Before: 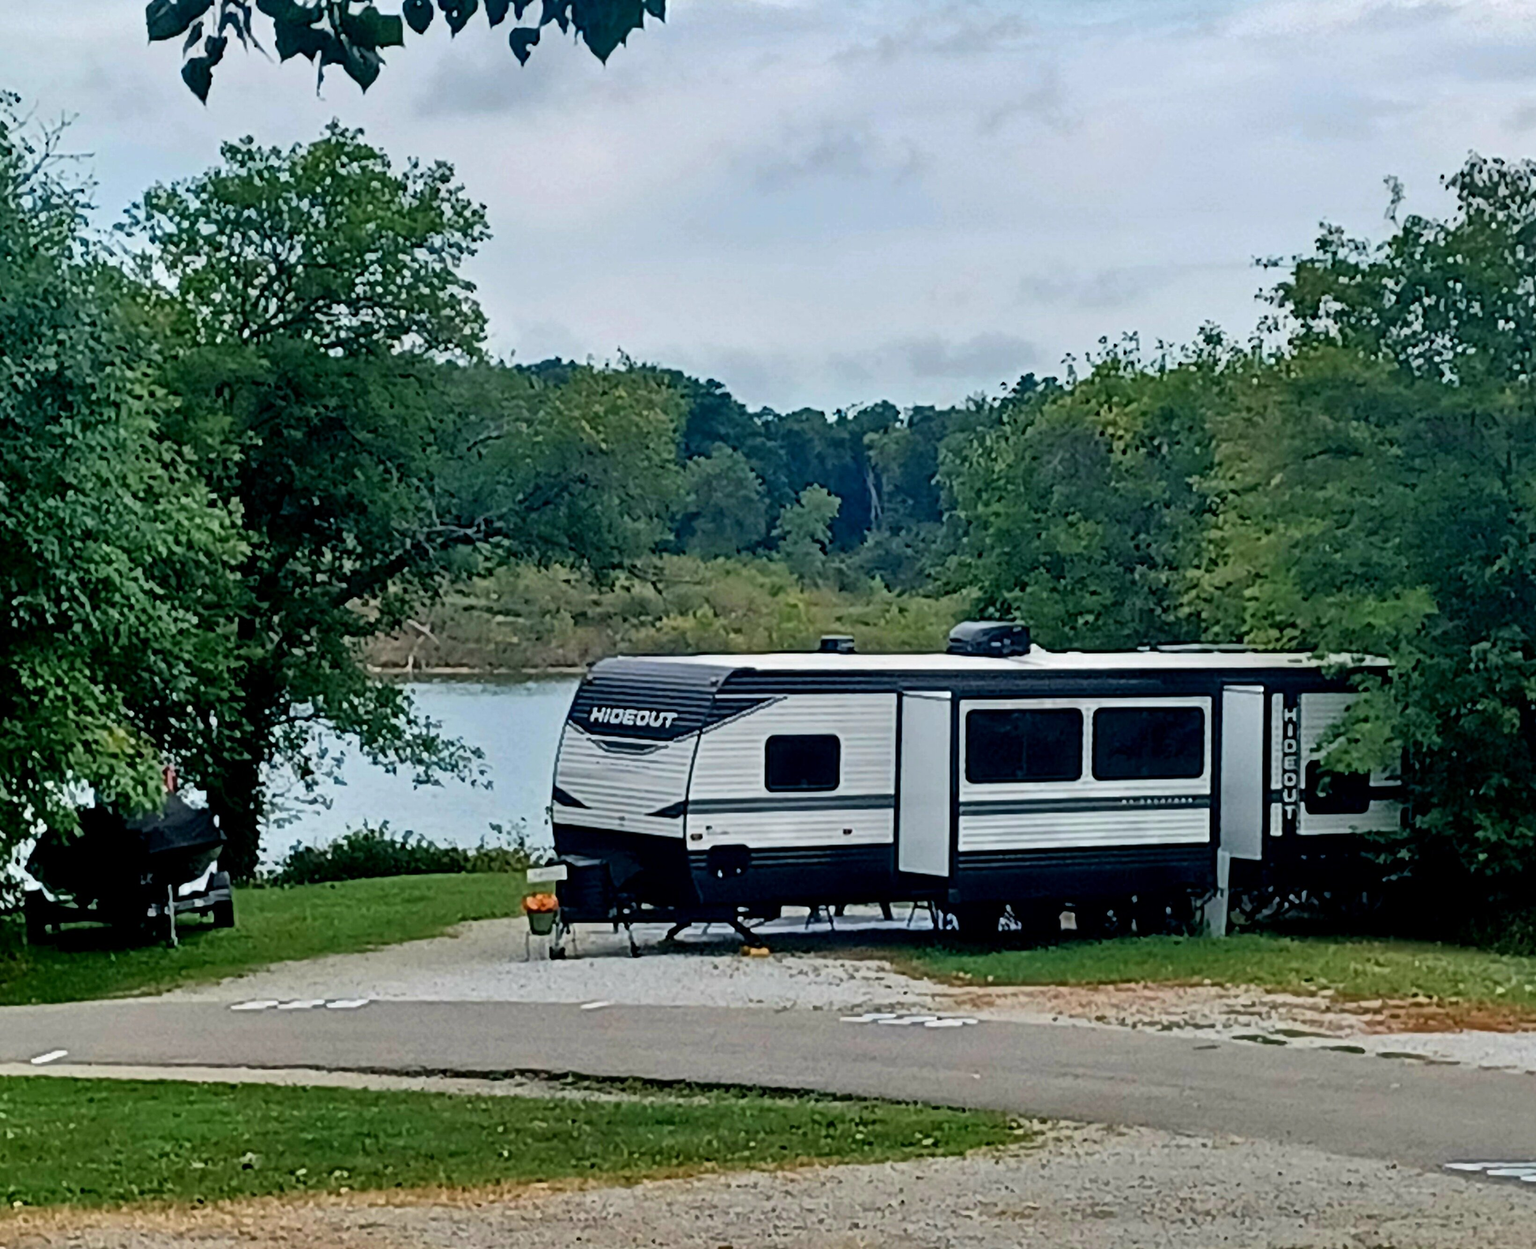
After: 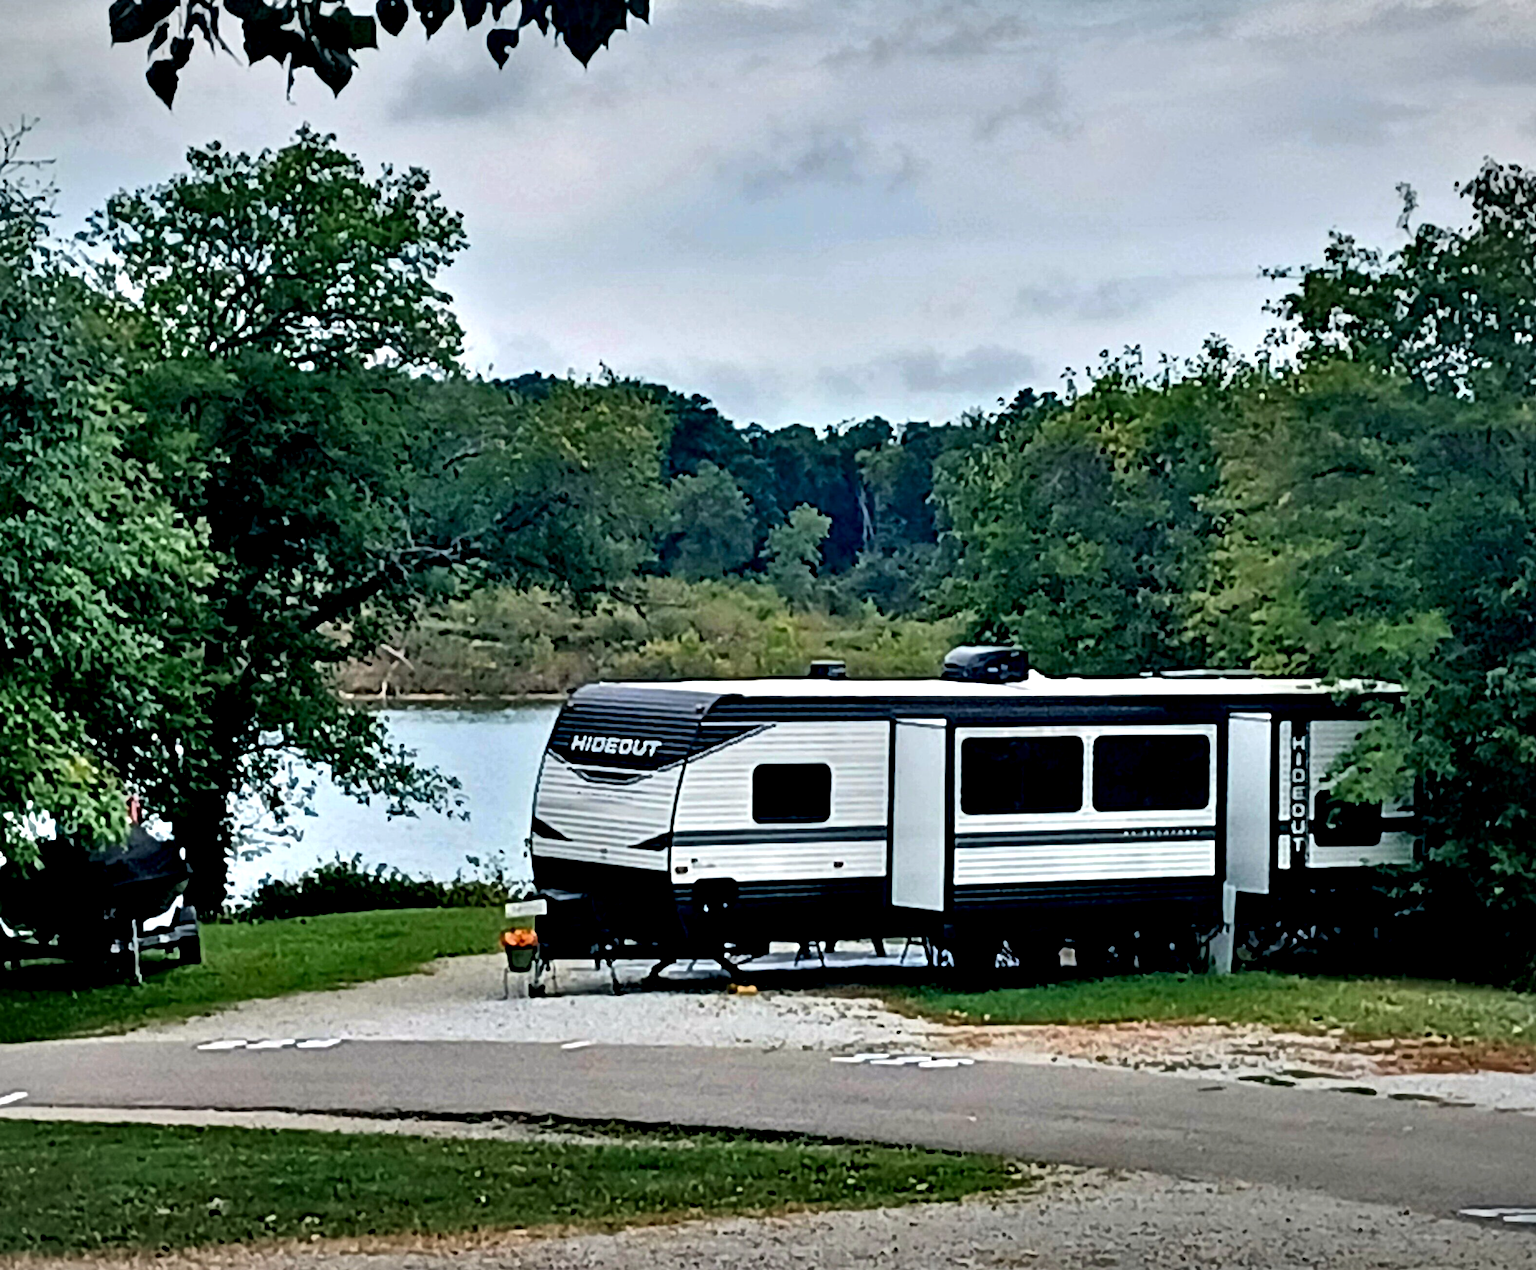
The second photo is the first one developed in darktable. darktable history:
crop and rotate: left 2.693%, right 1.086%, bottom 2.074%
vignetting: fall-off start 98.72%, fall-off radius 98.69%, width/height ratio 1.423
contrast equalizer: y [[0.6 ×6], [0.55 ×6], [0 ×6], [0 ×6], [0 ×6]]
